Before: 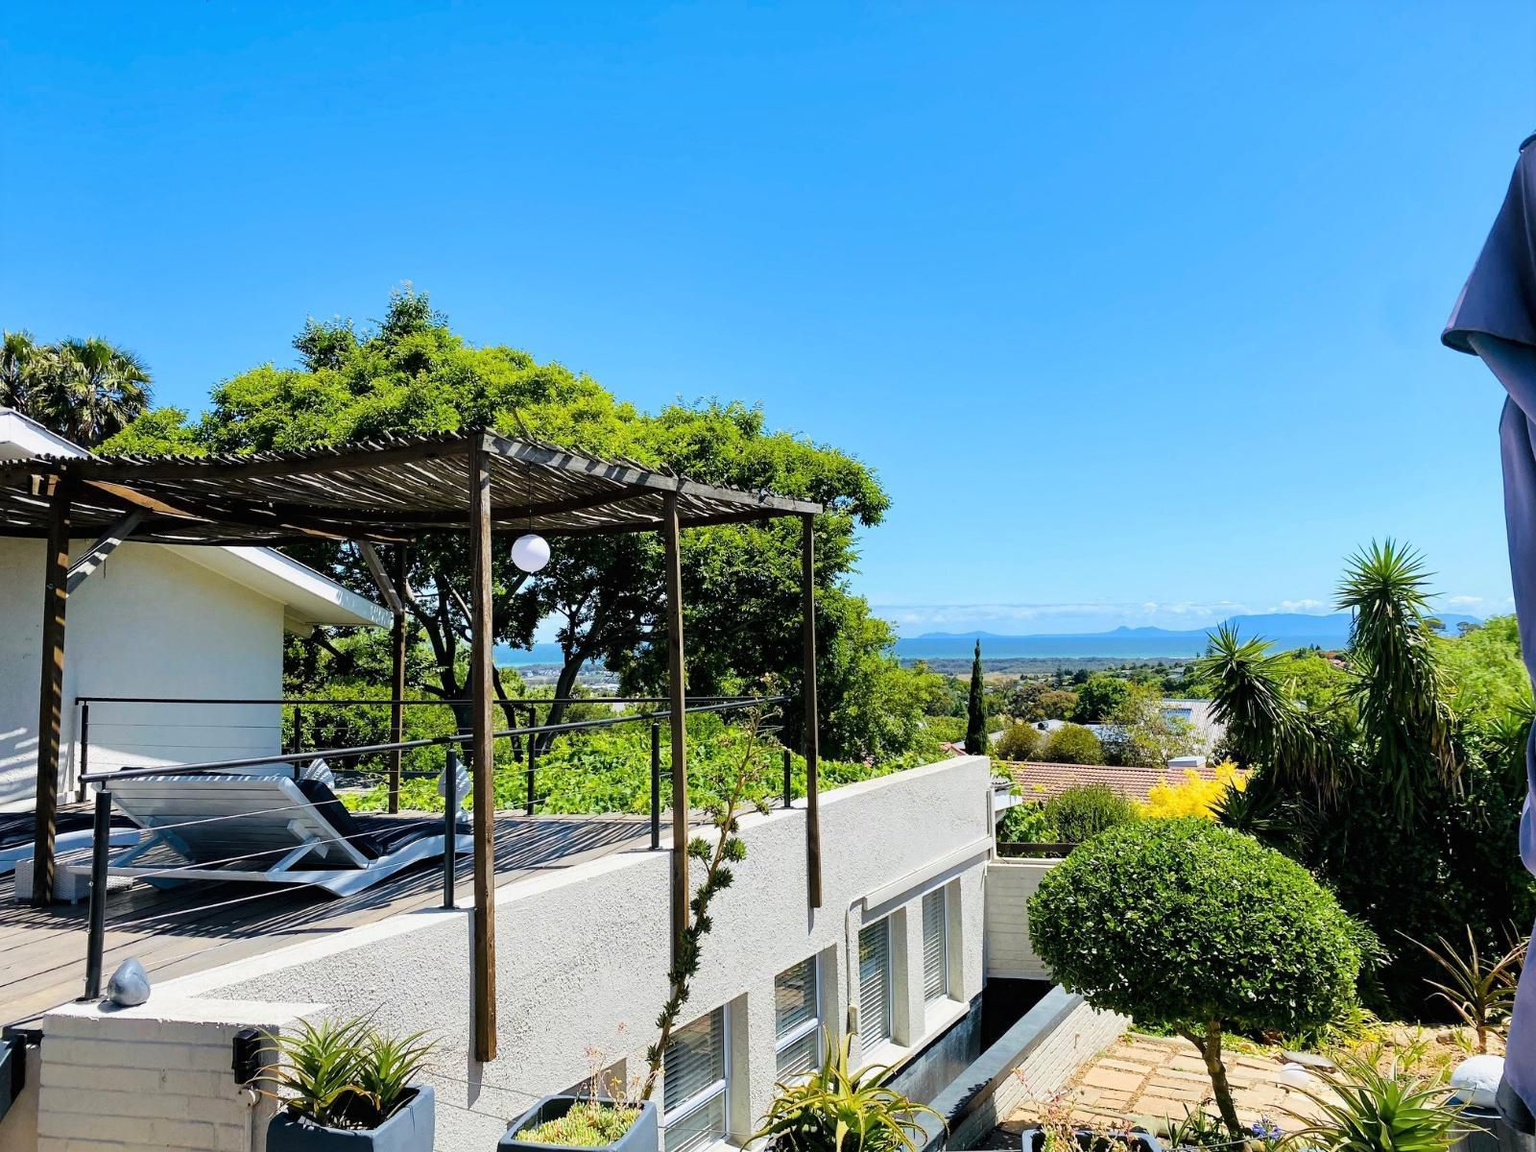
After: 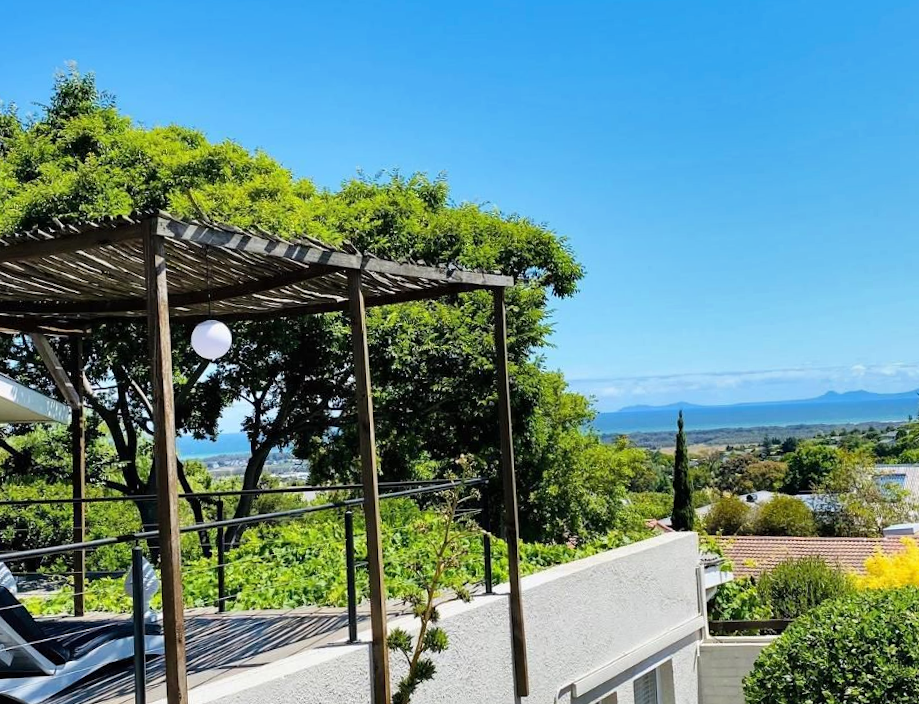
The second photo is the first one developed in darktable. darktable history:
shadows and highlights: soften with gaussian
crop and rotate: left 22.13%, top 22.054%, right 22.026%, bottom 22.102%
rotate and perspective: rotation -2.29°, automatic cropping off
